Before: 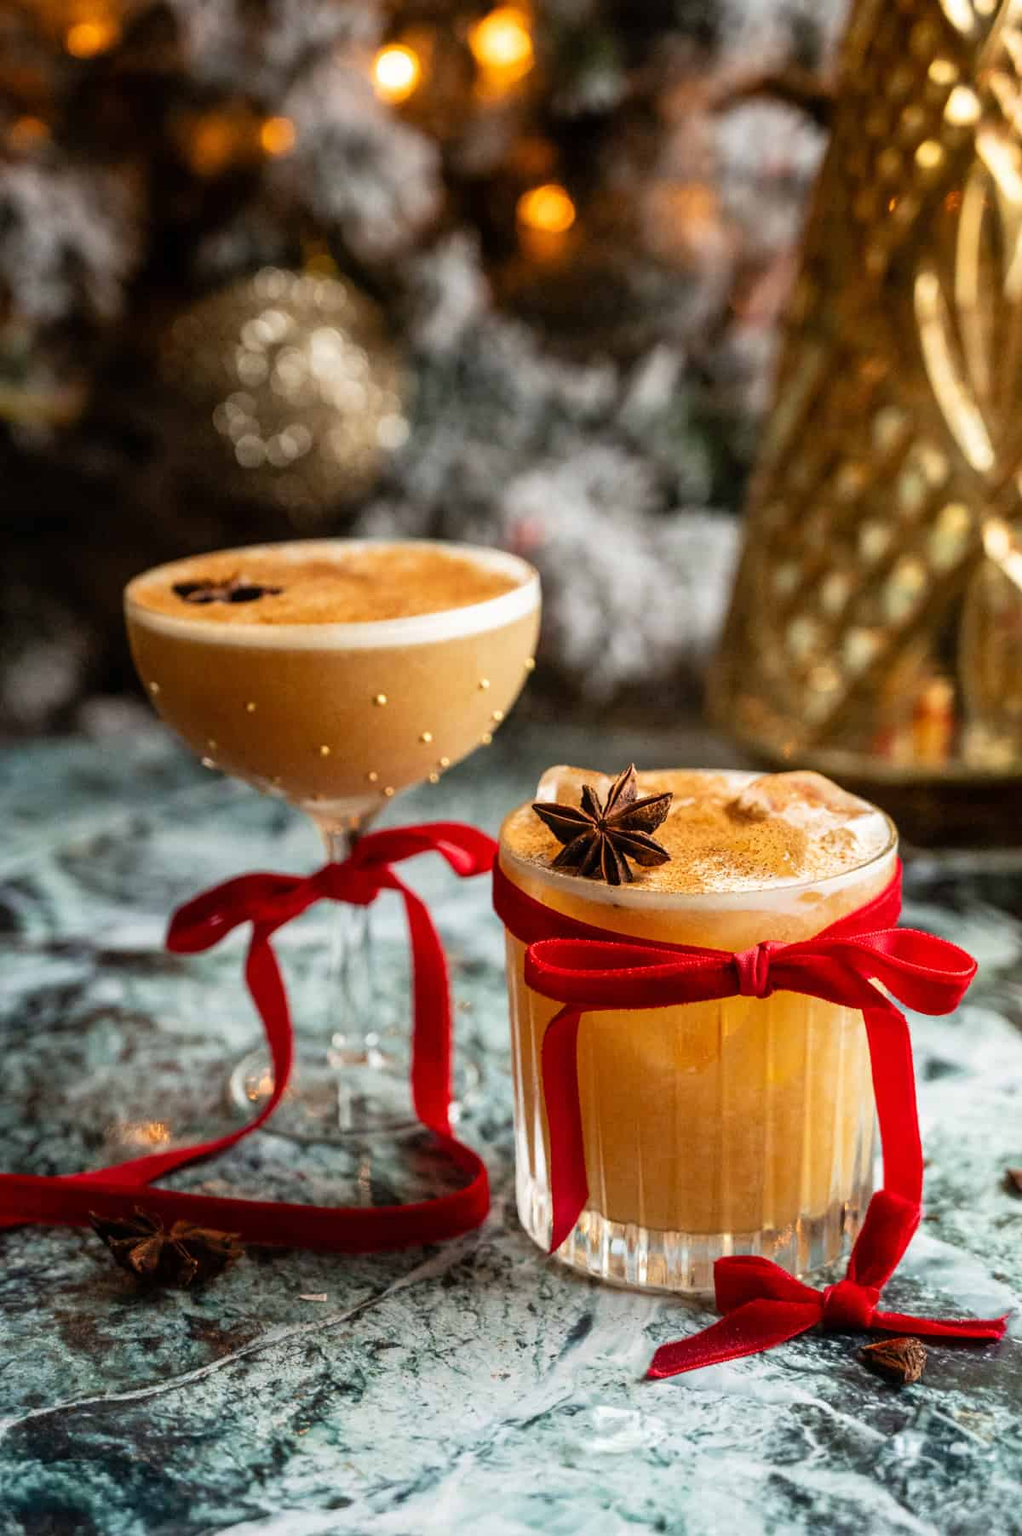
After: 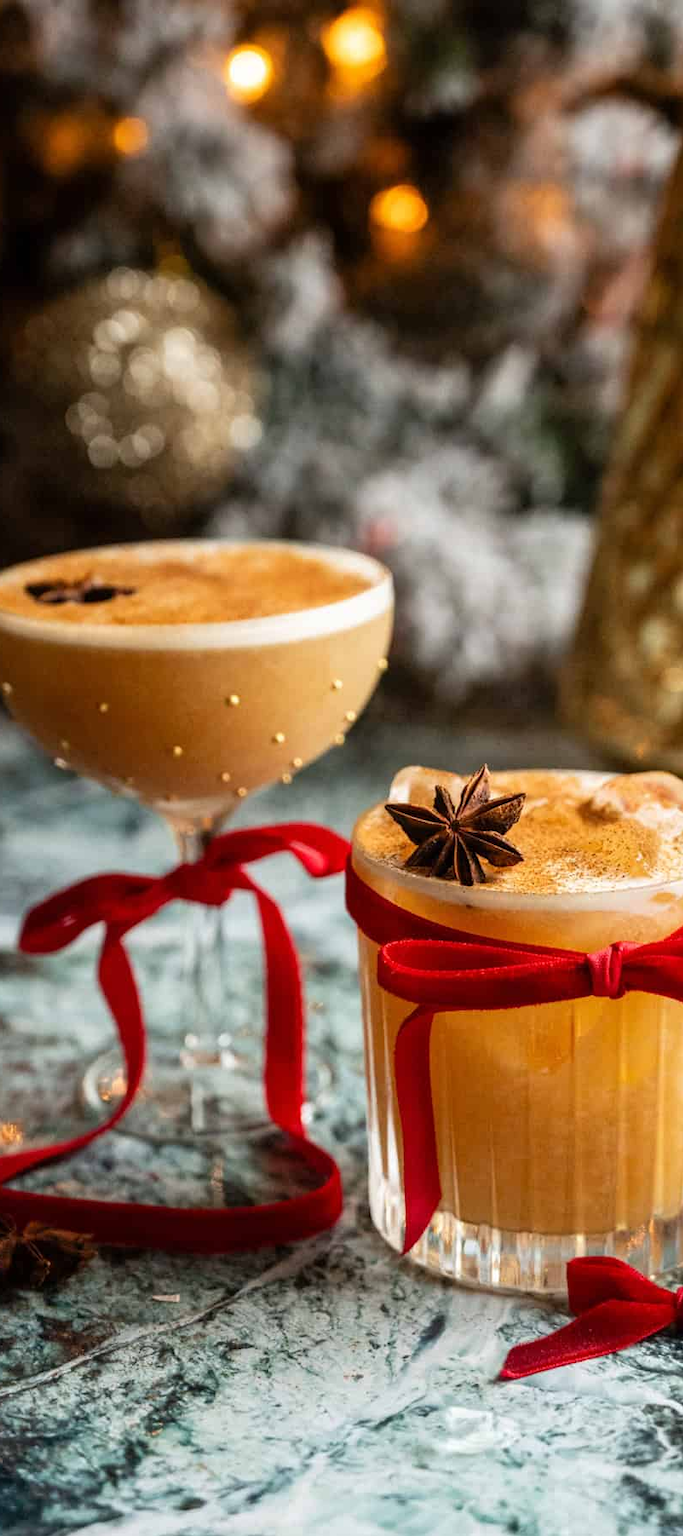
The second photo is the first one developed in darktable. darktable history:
crop and rotate: left 14.49%, right 18.656%
